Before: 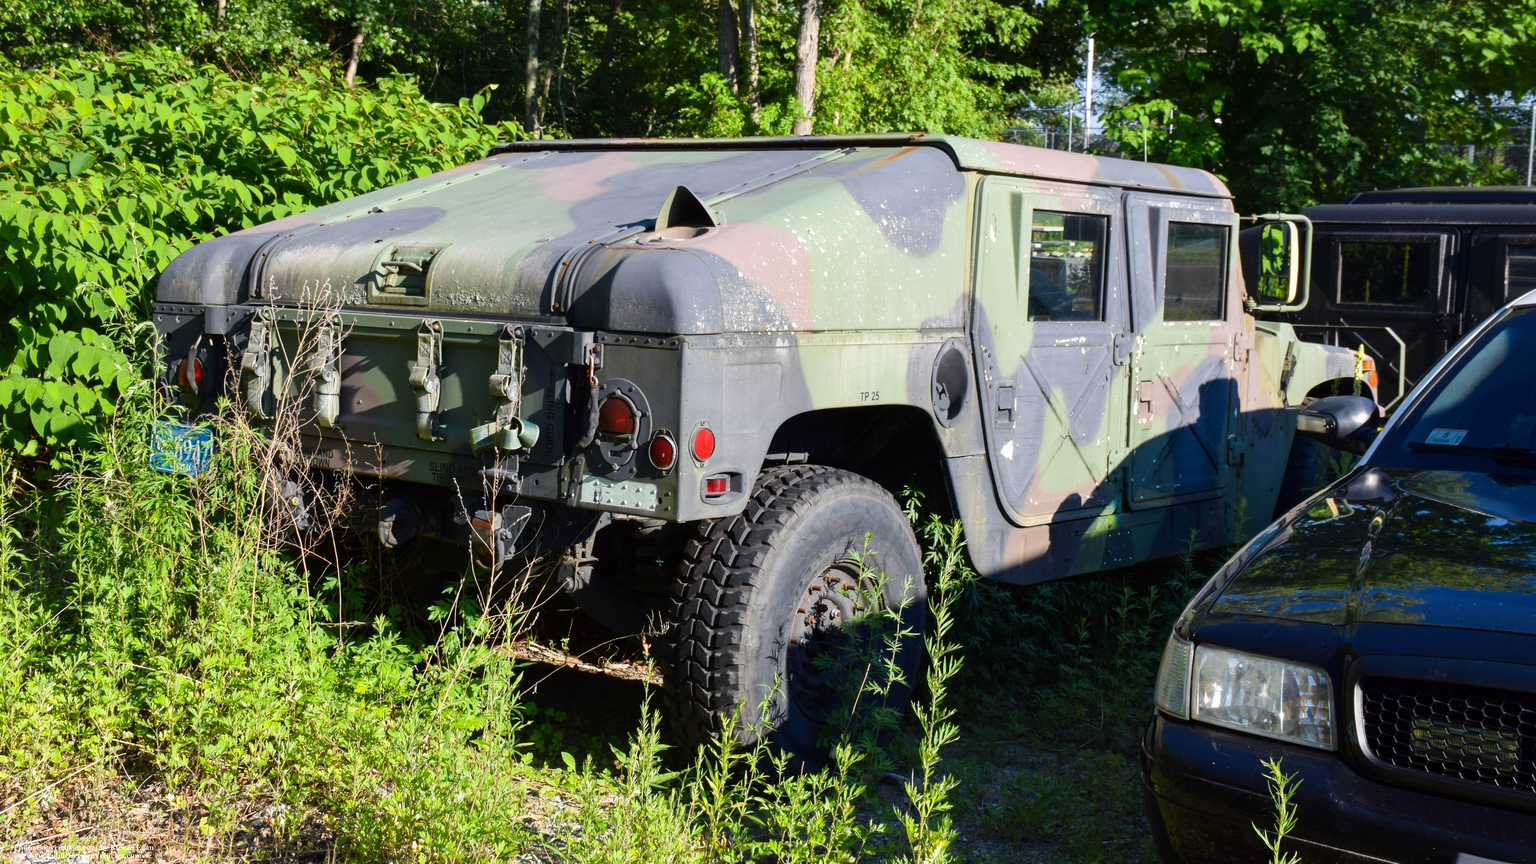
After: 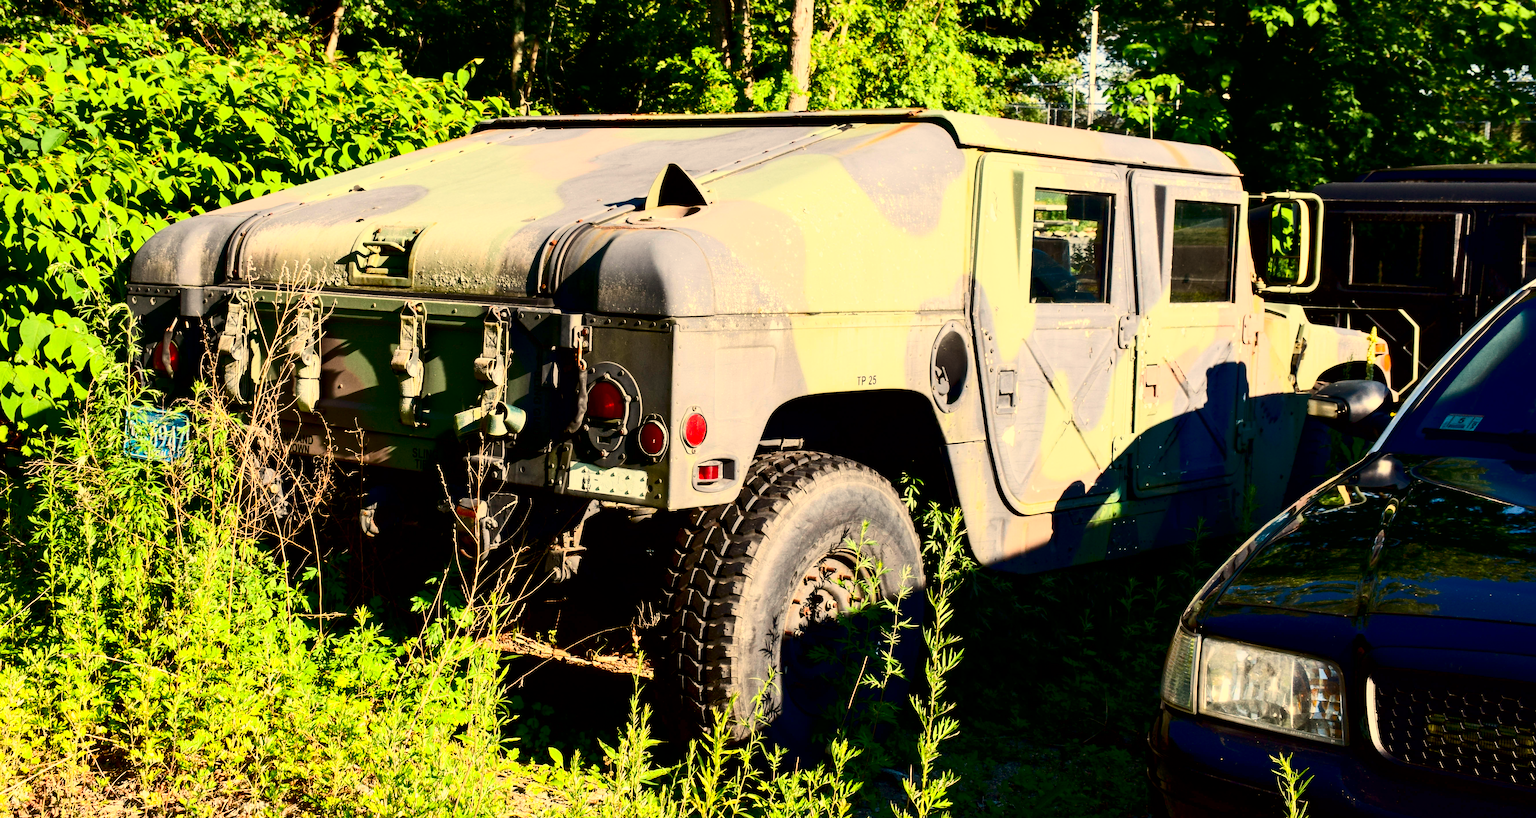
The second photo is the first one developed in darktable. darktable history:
exposure: black level correction 0.009, exposure 0.119 EV, compensate highlight preservation false
crop: left 1.964%, top 3.251%, right 1.122%, bottom 4.933%
white balance: red 1.138, green 0.996, blue 0.812
contrast brightness saturation: contrast 0.4, brightness 0.05, saturation 0.25
